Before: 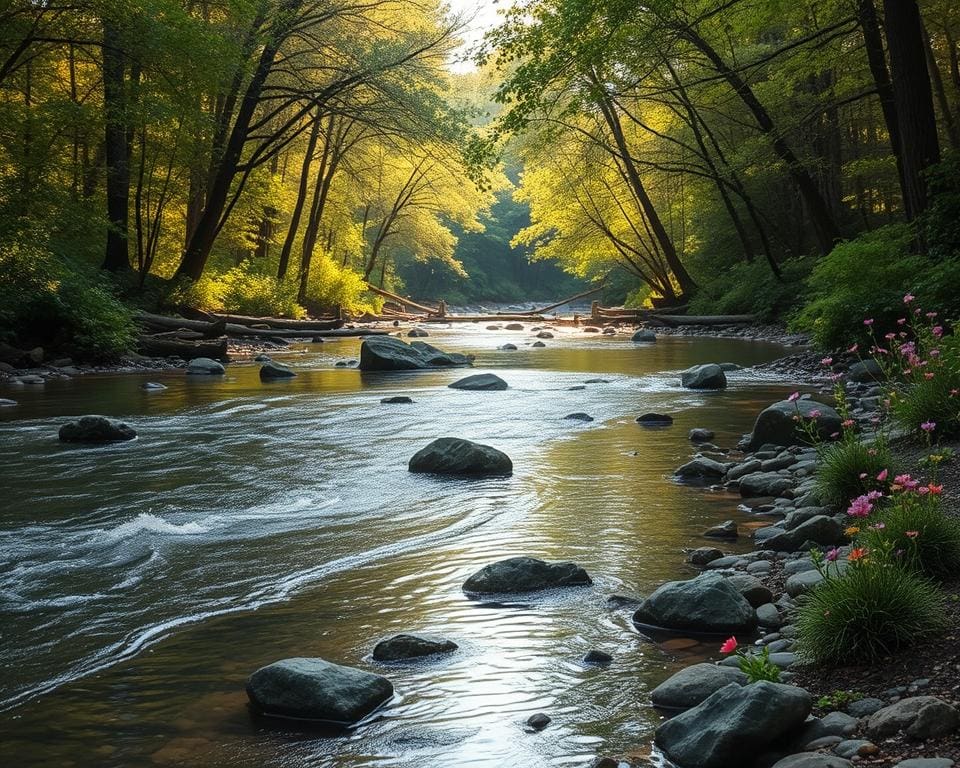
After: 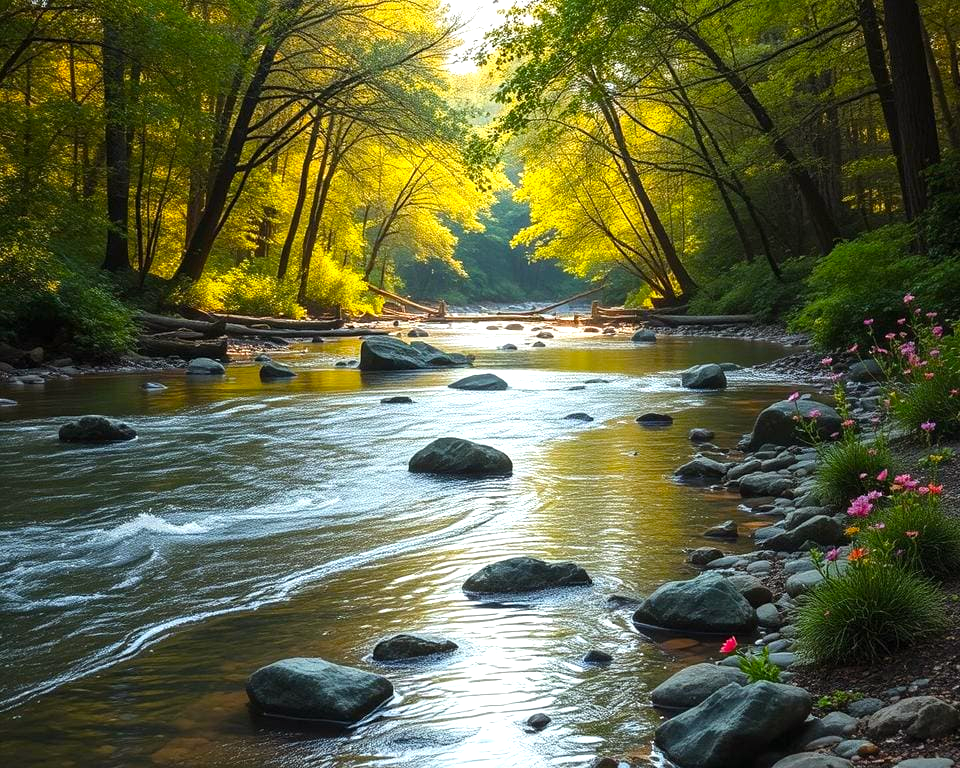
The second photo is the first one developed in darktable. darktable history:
exposure: exposure 0.514 EV, compensate exposure bias true, compensate highlight preservation false
color balance rgb: shadows lift › chroma 1.012%, shadows lift › hue 28.02°, perceptual saturation grading › global saturation 19.913%, global vibrance 20%
